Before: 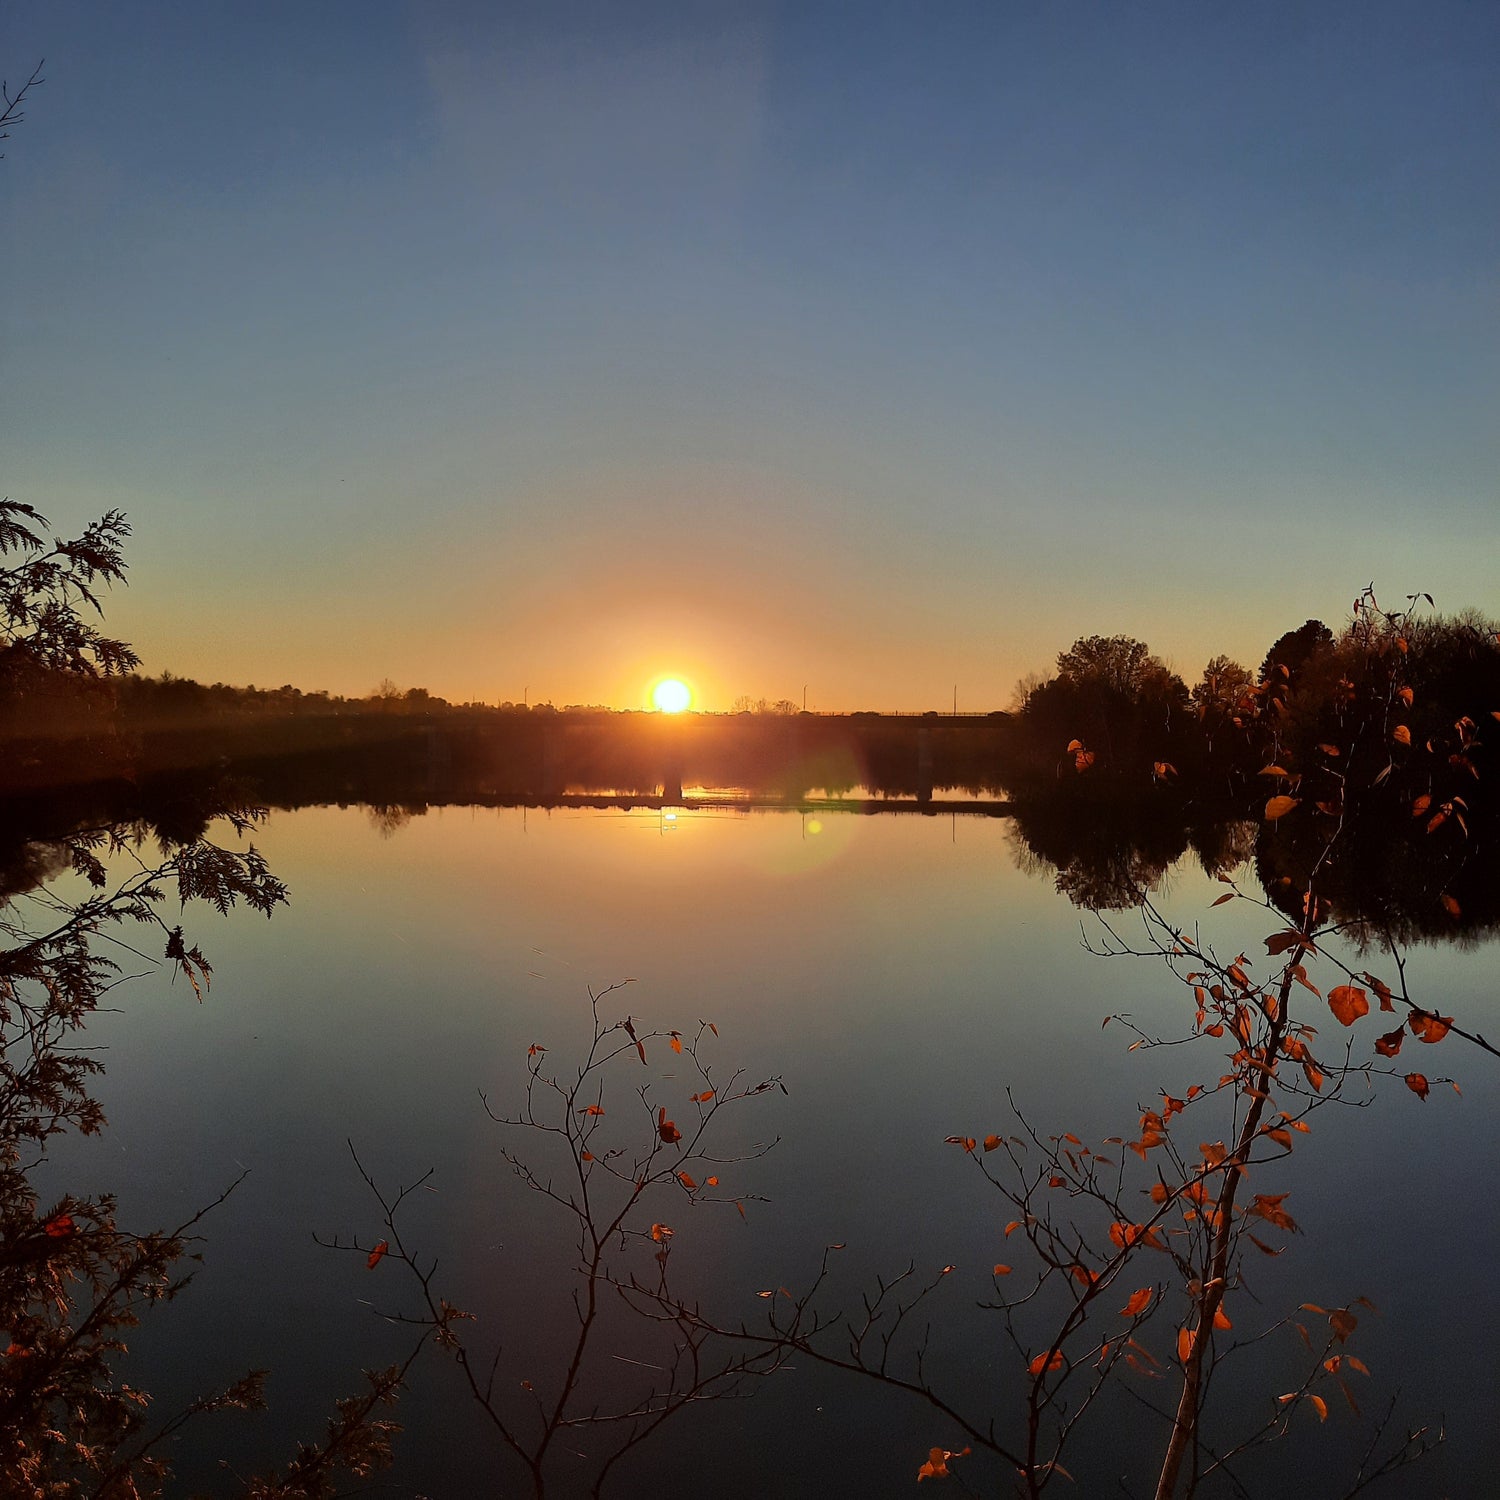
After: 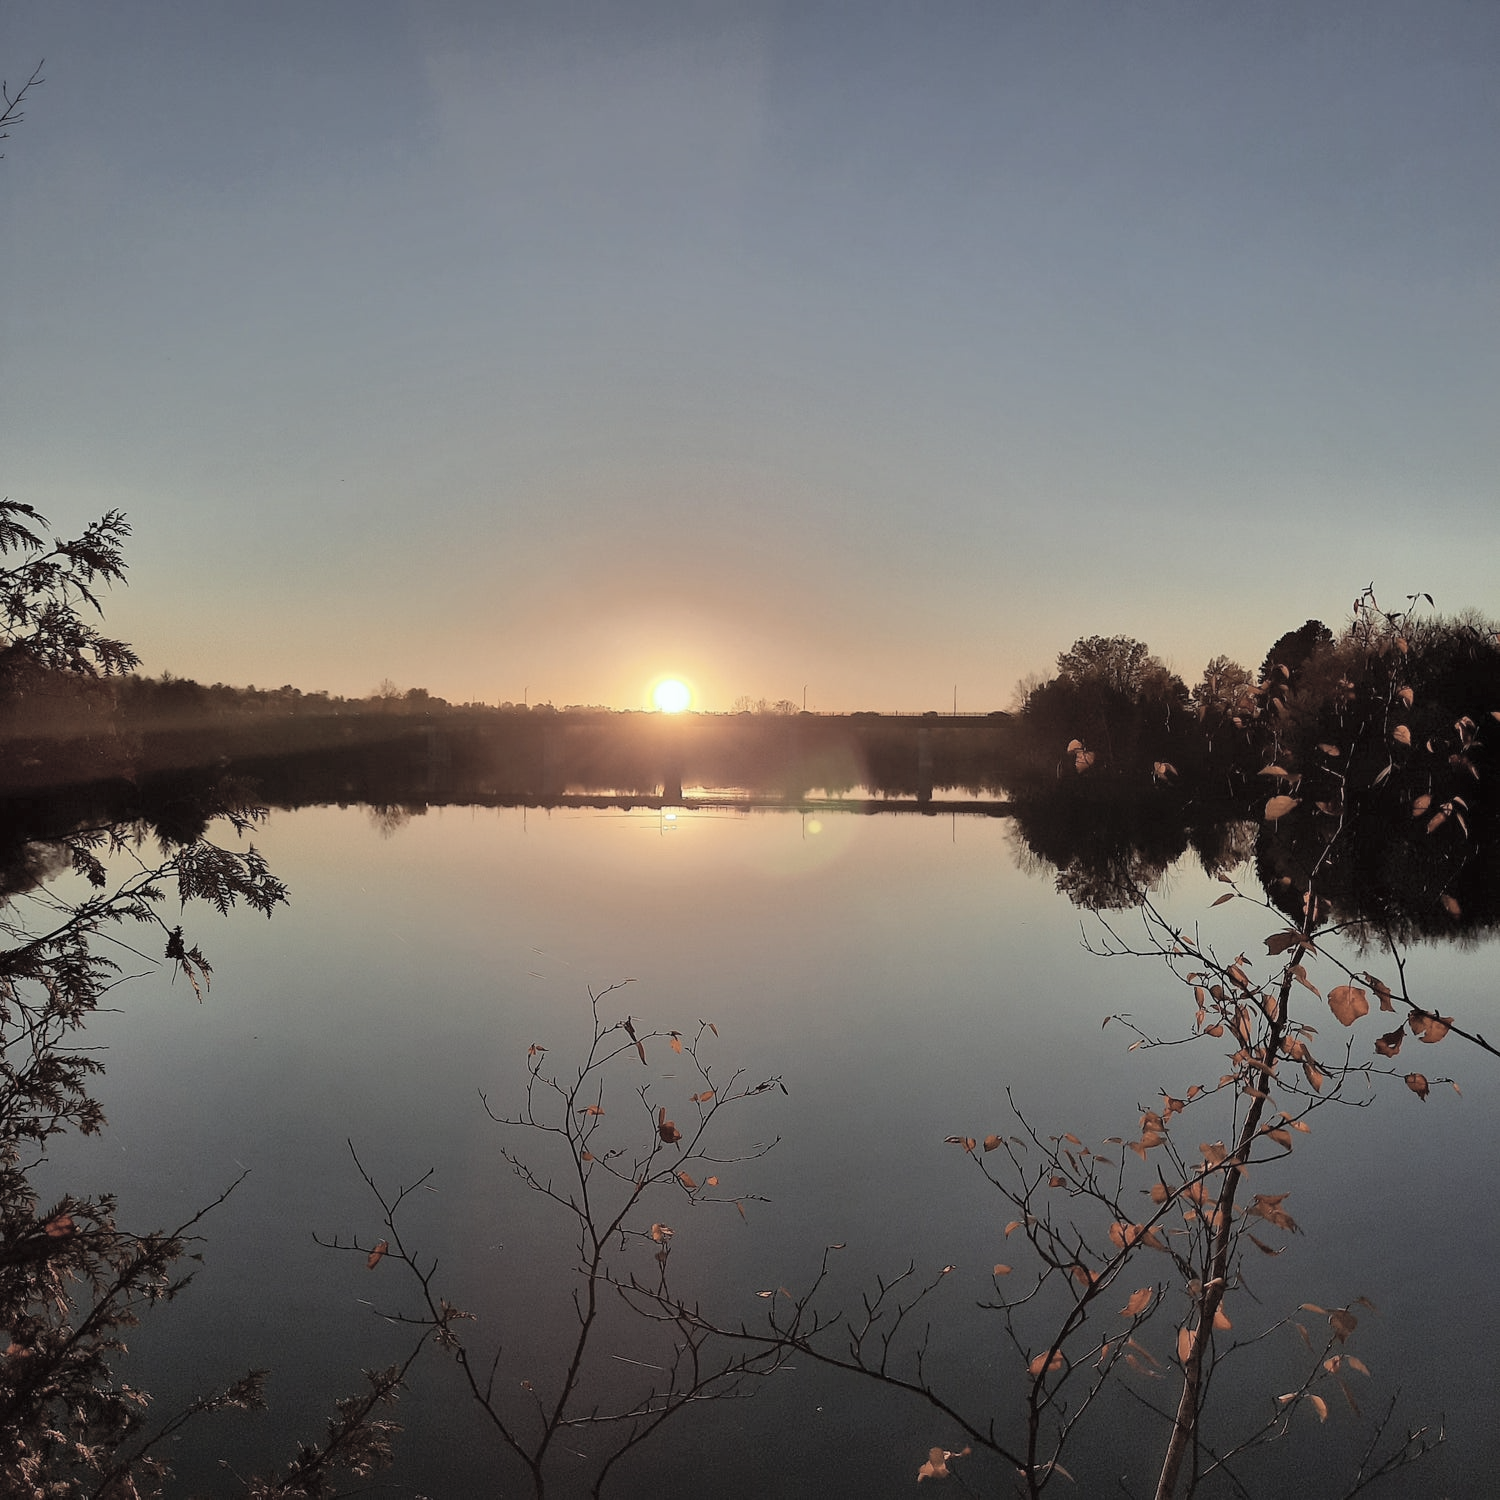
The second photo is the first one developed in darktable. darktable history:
shadows and highlights: shadows 22.7, highlights -48.71, soften with gaussian
contrast brightness saturation: brightness 0.18, saturation -0.5
